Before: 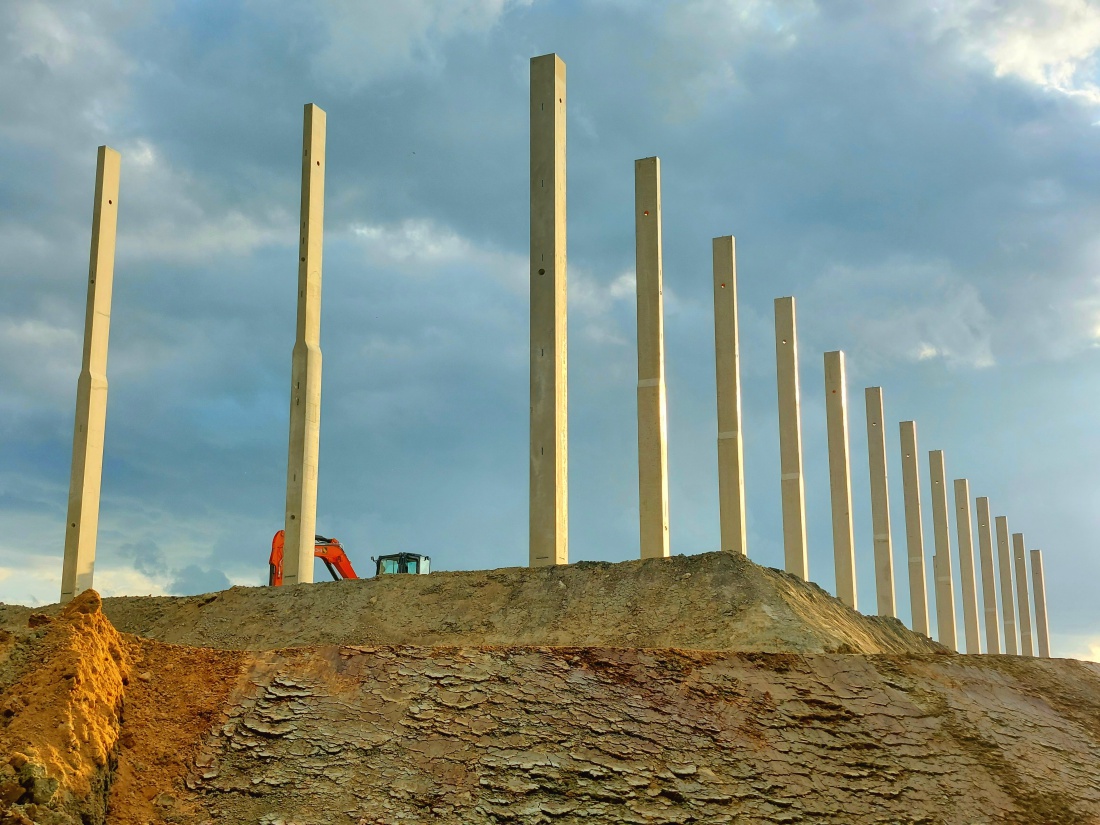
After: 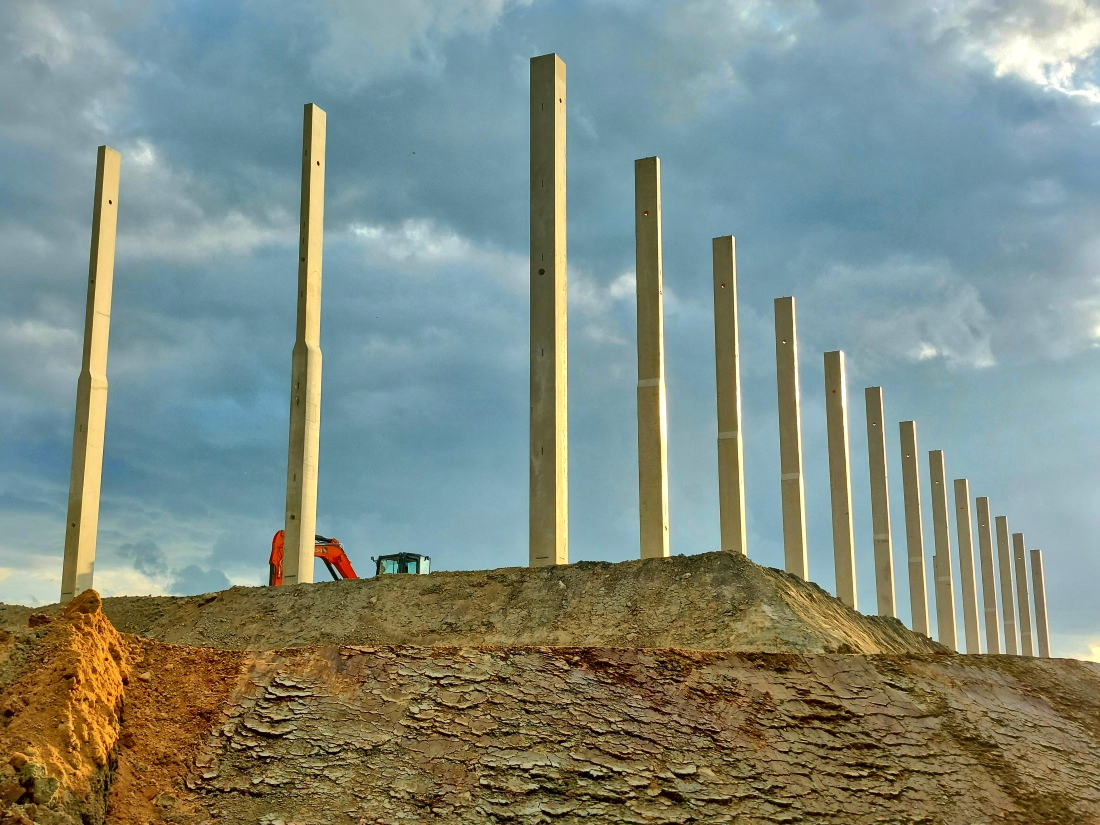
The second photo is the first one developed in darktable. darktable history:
local contrast: mode bilateral grid, contrast 20, coarseness 19, detail 163%, midtone range 0.2
shadows and highlights: on, module defaults
tone equalizer: edges refinement/feathering 500, mask exposure compensation -1.57 EV, preserve details no
